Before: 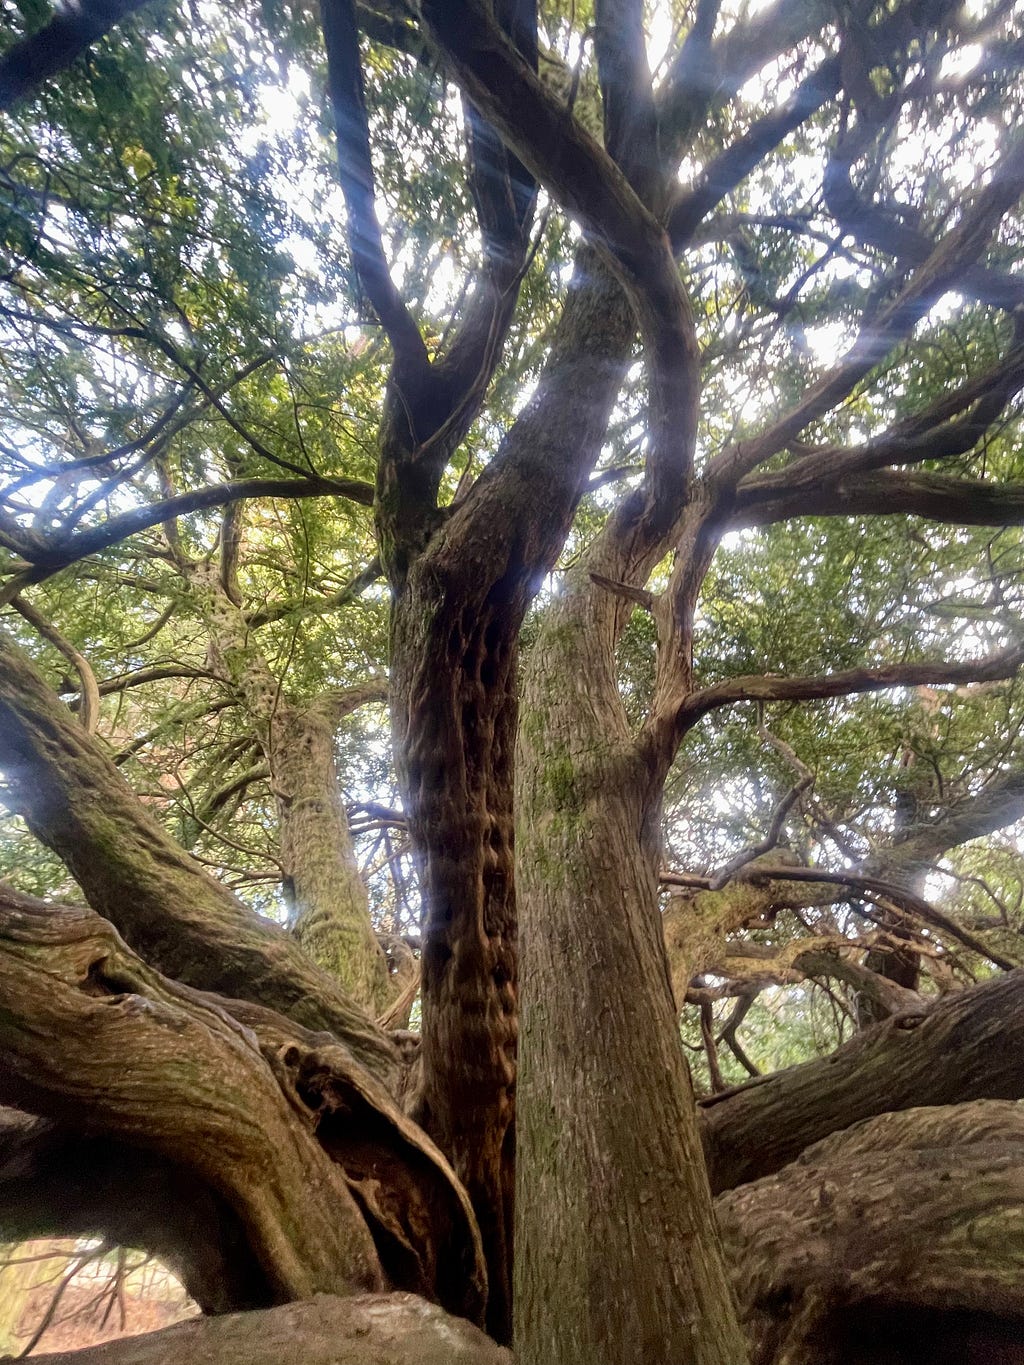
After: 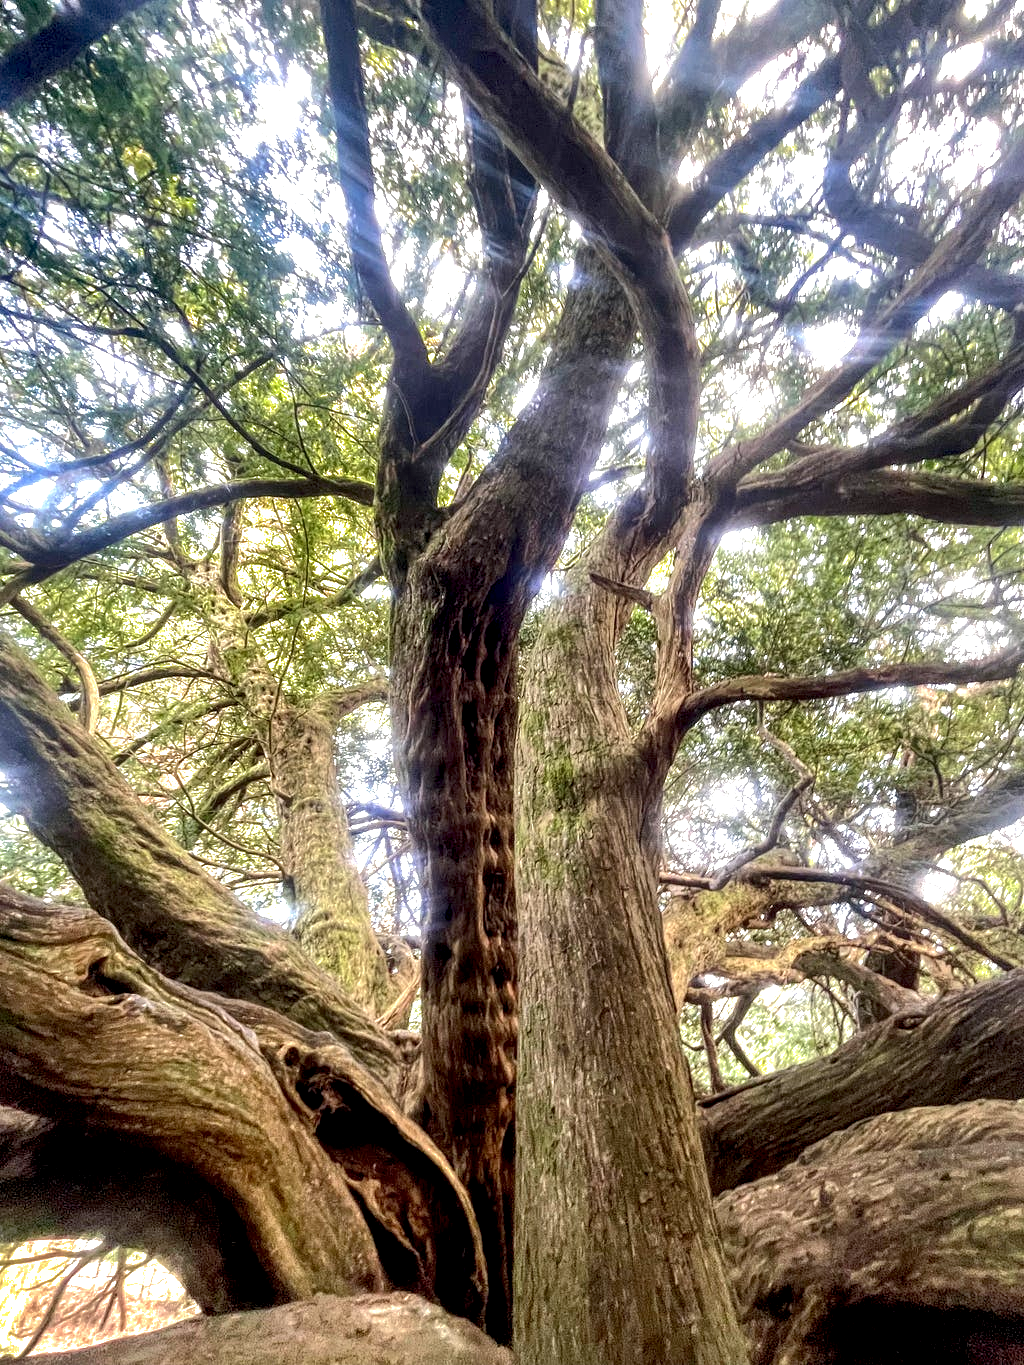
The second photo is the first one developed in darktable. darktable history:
exposure: exposure 0.805 EV, compensate highlight preservation false
local contrast: highlights 63%, shadows 54%, detail 168%, midtone range 0.51
shadows and highlights: highlights -59.69
